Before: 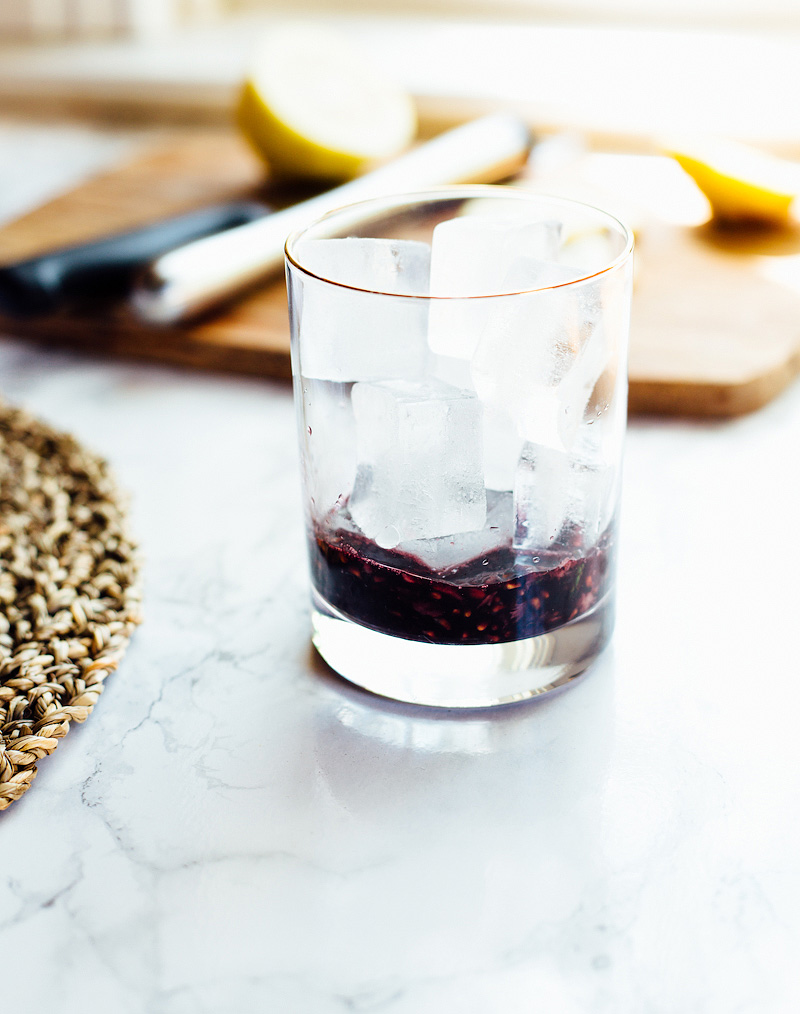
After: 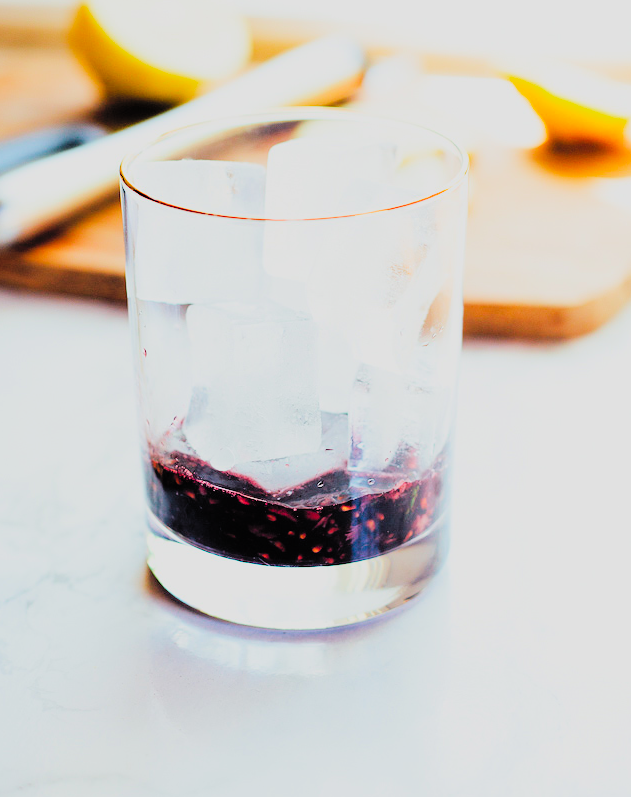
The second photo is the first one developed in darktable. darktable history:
tone equalizer: on, module defaults
crop and rotate: left 20.679%, top 7.77%, right 0.36%, bottom 13.599%
exposure: black level correction -0.002, exposure 0.536 EV, compensate exposure bias true, compensate highlight preservation false
contrast brightness saturation: contrast 0.067, brightness 0.17, saturation 0.41
filmic rgb: black relative exposure -6.18 EV, white relative exposure 6.96 EV, hardness 2.27
